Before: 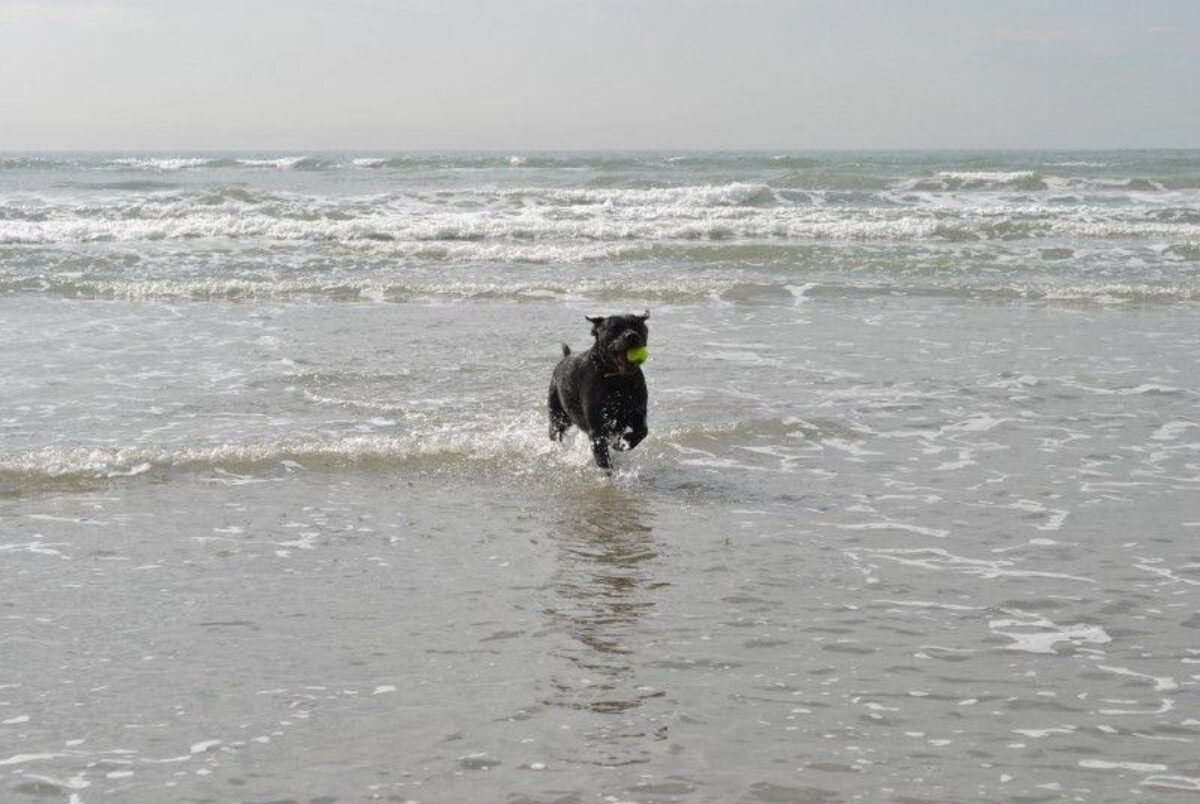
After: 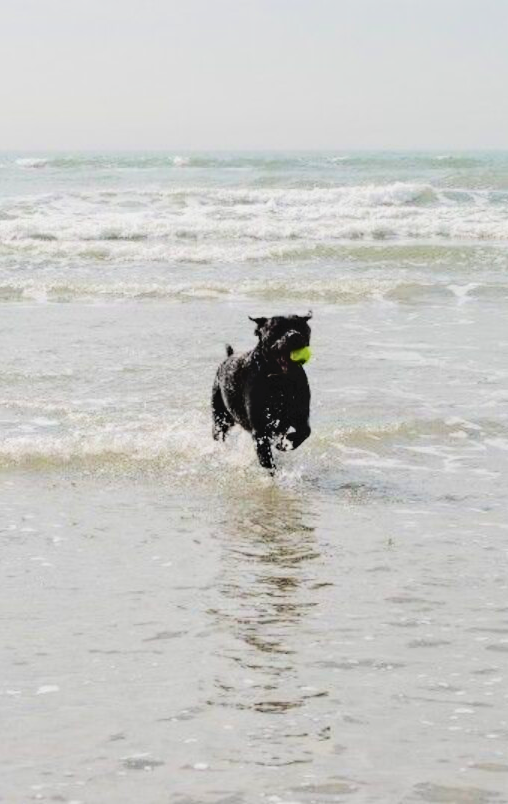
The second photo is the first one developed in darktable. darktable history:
exposure: compensate highlight preservation false
filmic rgb: middle gray luminance 28.75%, black relative exposure -10.24 EV, white relative exposure 5.47 EV, target black luminance 0%, hardness 3.93, latitude 2.47%, contrast 1.12, highlights saturation mix 4.21%, shadows ↔ highlights balance 14.98%, iterations of high-quality reconstruction 10
local contrast: on, module defaults
tone curve: curves: ch0 [(0, 0) (0.003, 0.019) (0.011, 0.021) (0.025, 0.023) (0.044, 0.026) (0.069, 0.037) (0.1, 0.059) (0.136, 0.088) (0.177, 0.138) (0.224, 0.199) (0.277, 0.279) (0.335, 0.376) (0.399, 0.481) (0.468, 0.581) (0.543, 0.658) (0.623, 0.735) (0.709, 0.8) (0.801, 0.861) (0.898, 0.928) (1, 1)], color space Lab, independent channels
crop: left 28.118%, right 29.514%
color balance rgb: shadows lift › luminance -9.995%, perceptual saturation grading › global saturation 19.592%, perceptual brilliance grading › global brilliance 10.027%, global vibrance 20%
